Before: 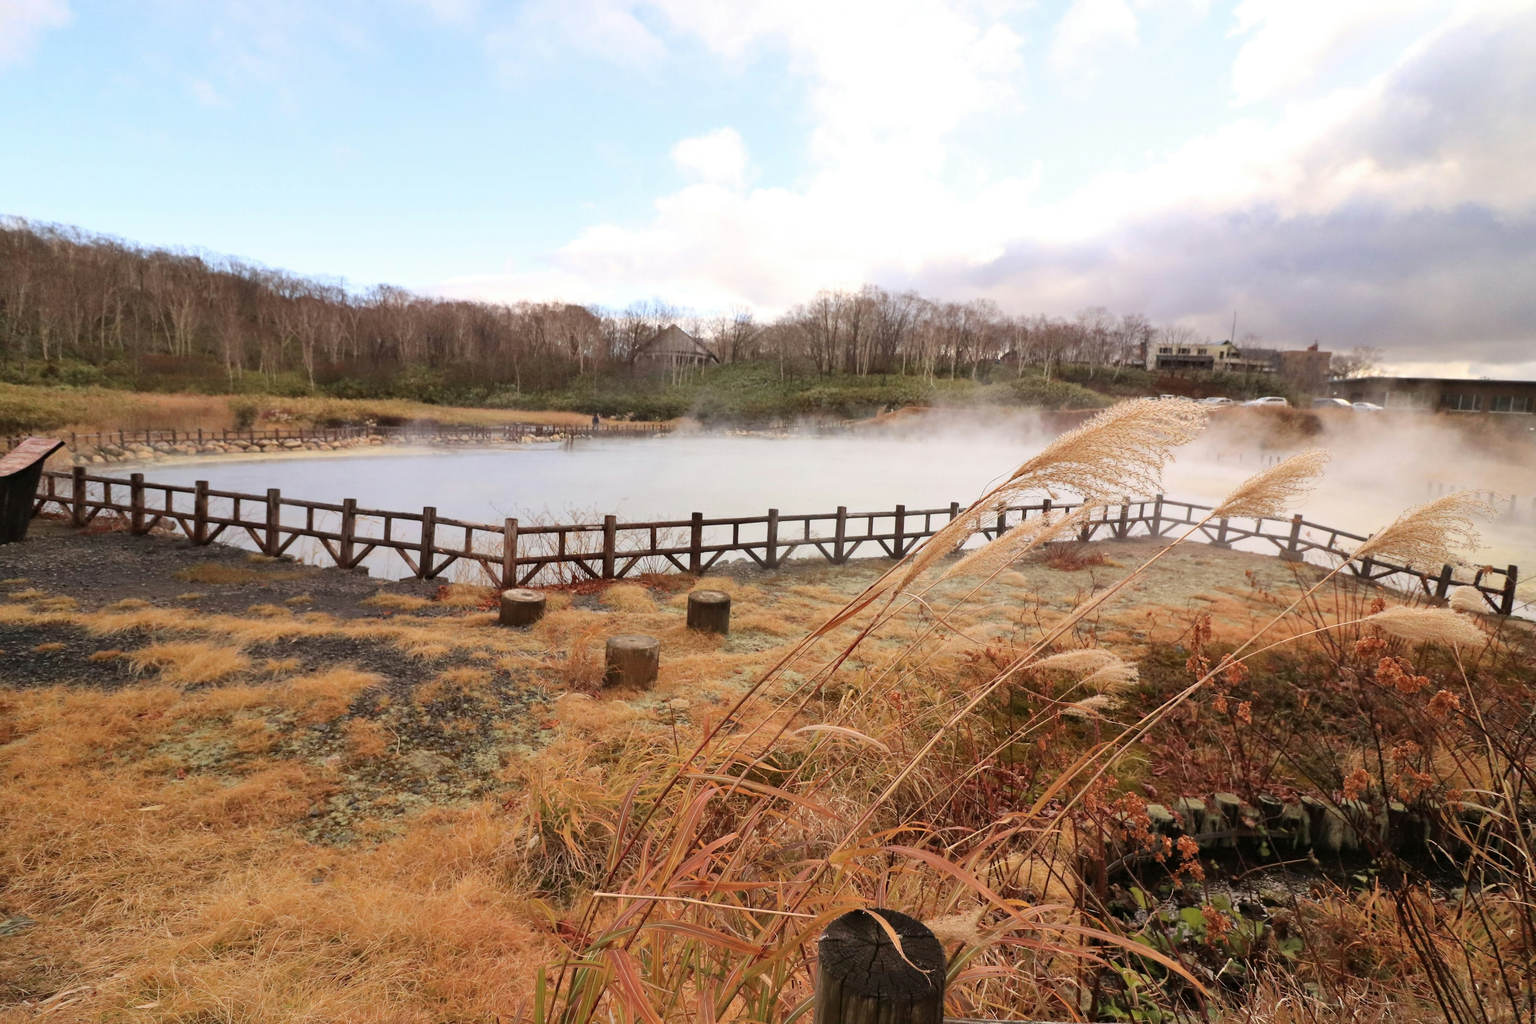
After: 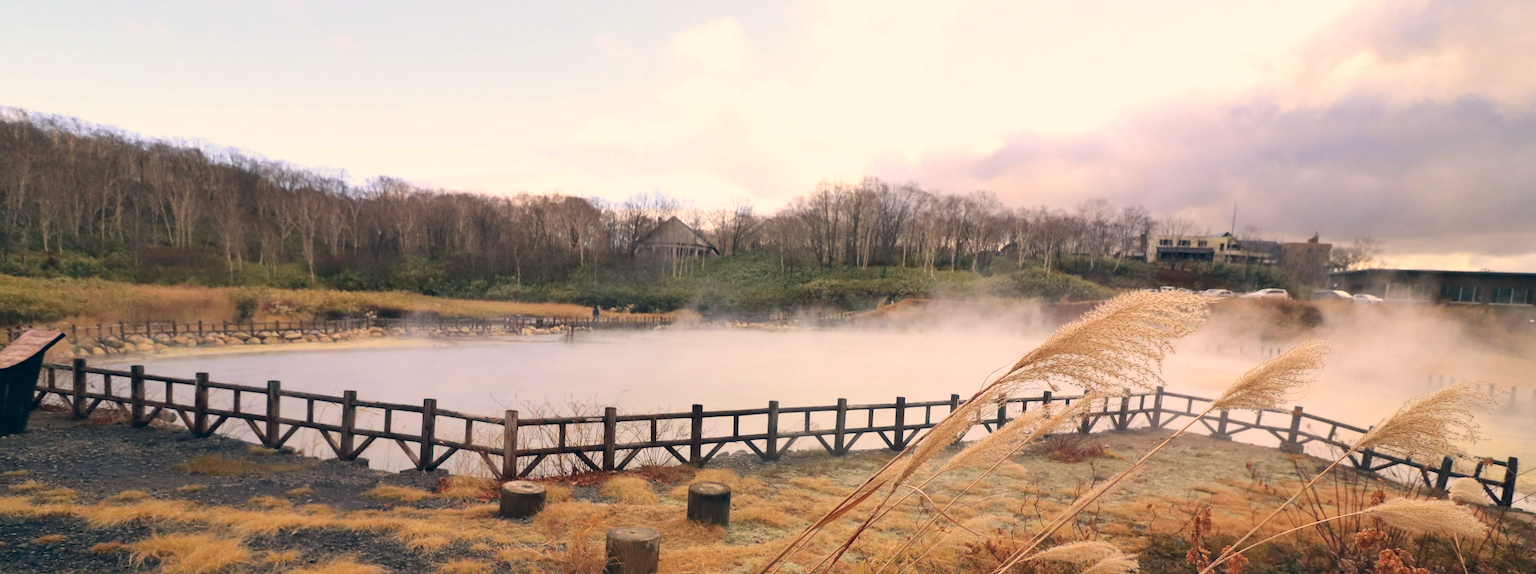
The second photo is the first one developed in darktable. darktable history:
crop and rotate: top 10.605%, bottom 33.274%
color correction: highlights a* 10.32, highlights b* 14.66, shadows a* -9.59, shadows b* -15.02
